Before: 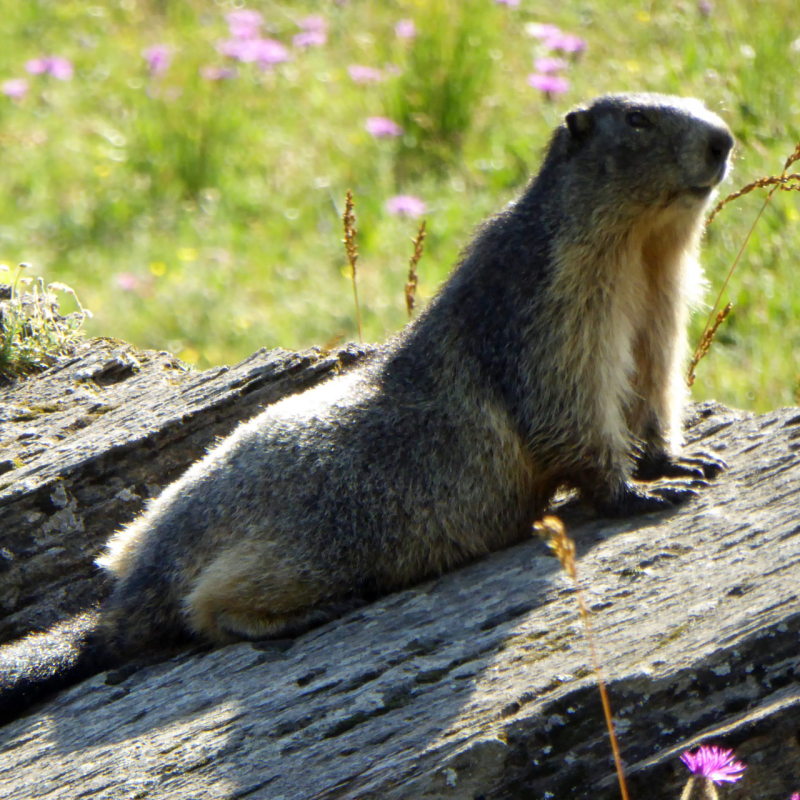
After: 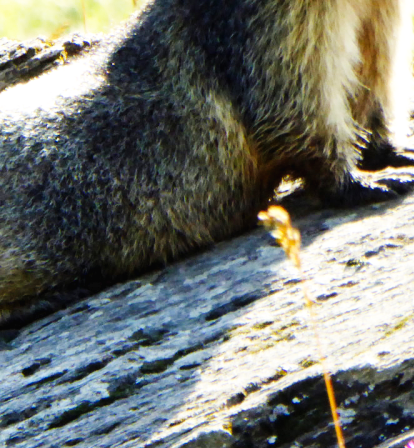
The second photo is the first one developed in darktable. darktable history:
crop: left 34.479%, top 38.822%, right 13.718%, bottom 5.172%
base curve: curves: ch0 [(0, 0.003) (0.001, 0.002) (0.006, 0.004) (0.02, 0.022) (0.048, 0.086) (0.094, 0.234) (0.162, 0.431) (0.258, 0.629) (0.385, 0.8) (0.548, 0.918) (0.751, 0.988) (1, 1)], preserve colors none
